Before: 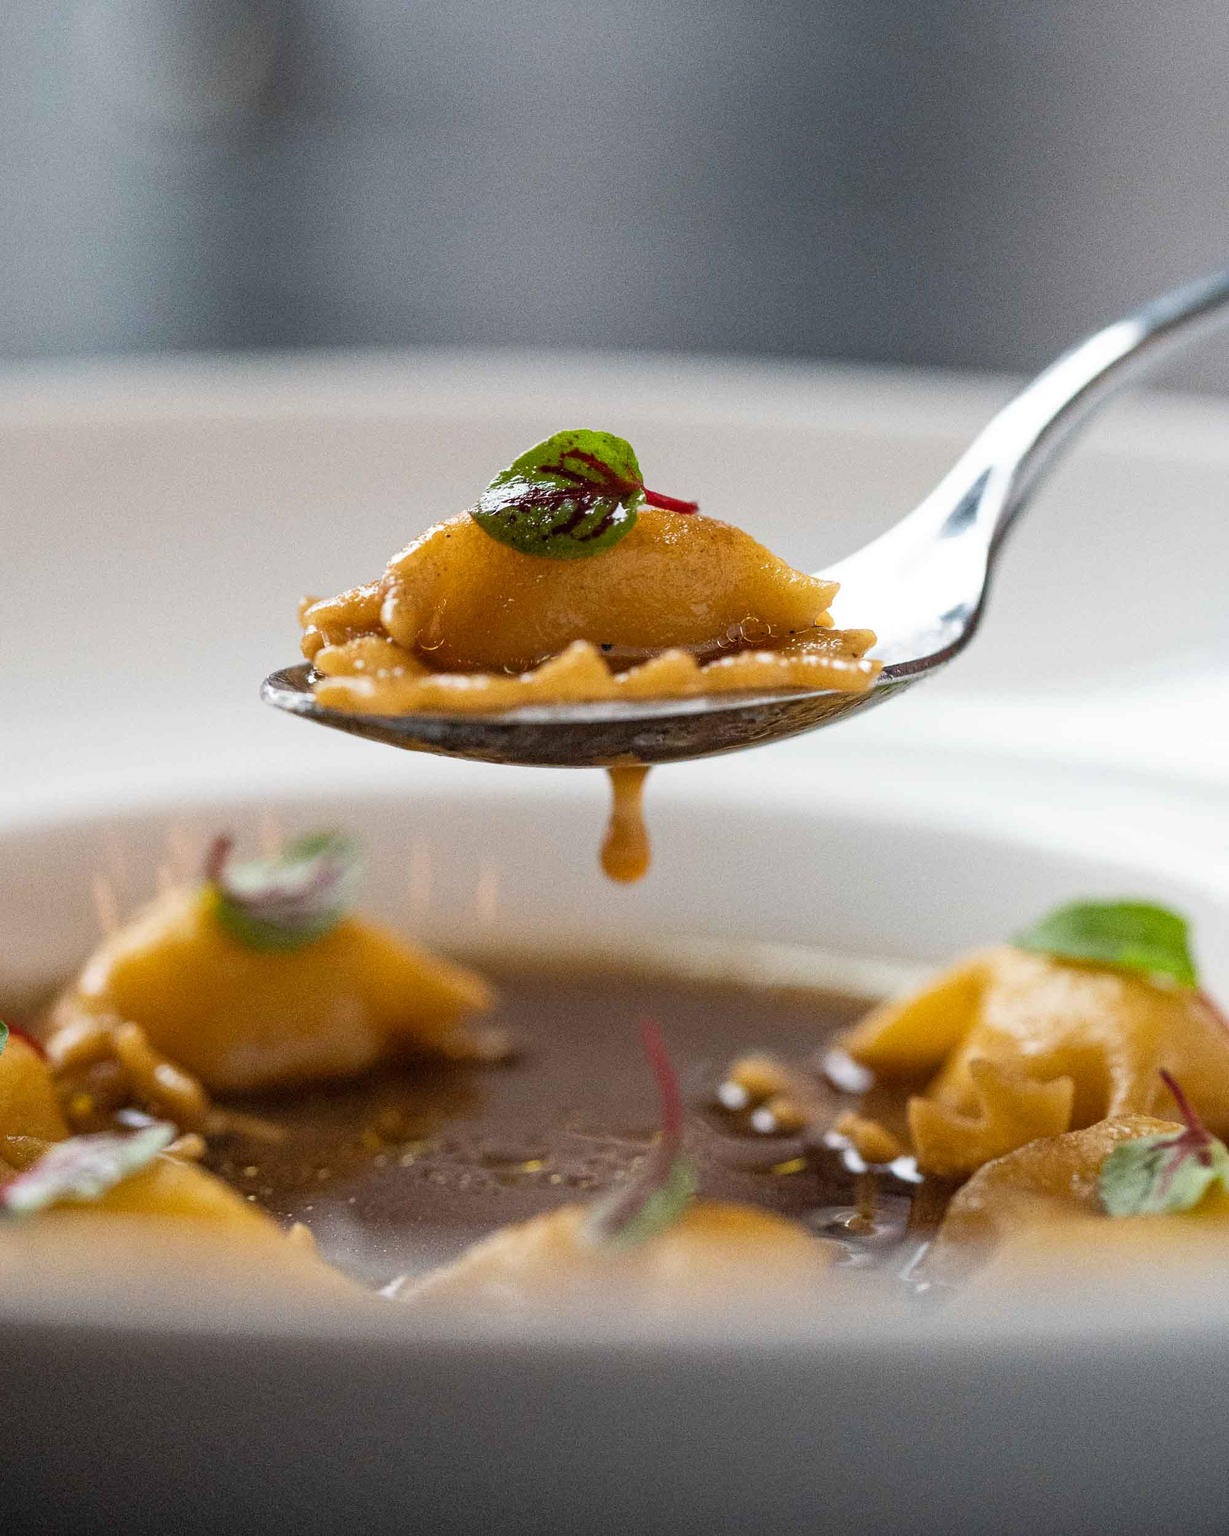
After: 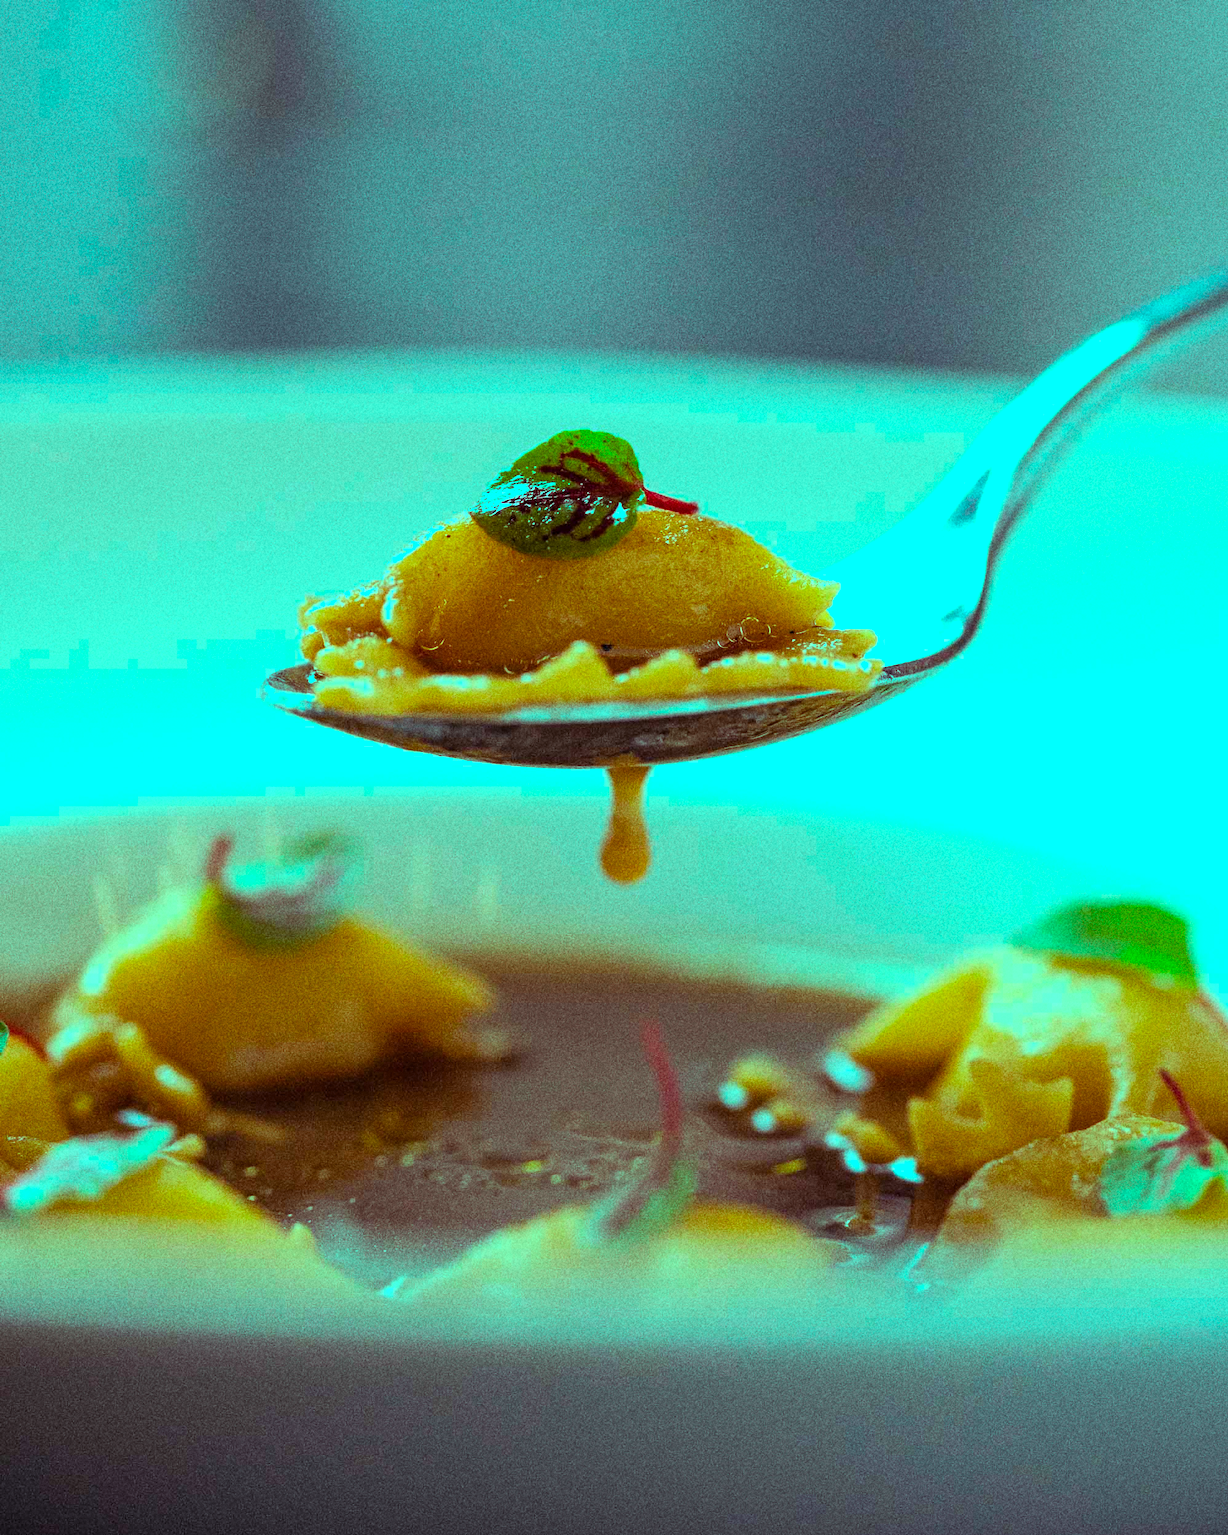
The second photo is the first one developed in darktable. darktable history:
color balance rgb: shadows lift › luminance 0.49%, shadows lift › chroma 6.83%, shadows lift › hue 300.29°, power › hue 208.98°, highlights gain › luminance 20.24%, highlights gain › chroma 13.17%, highlights gain › hue 173.85°, perceptual saturation grading › global saturation 18.05%
grain: coarseness 9.61 ISO, strength 35.62%
